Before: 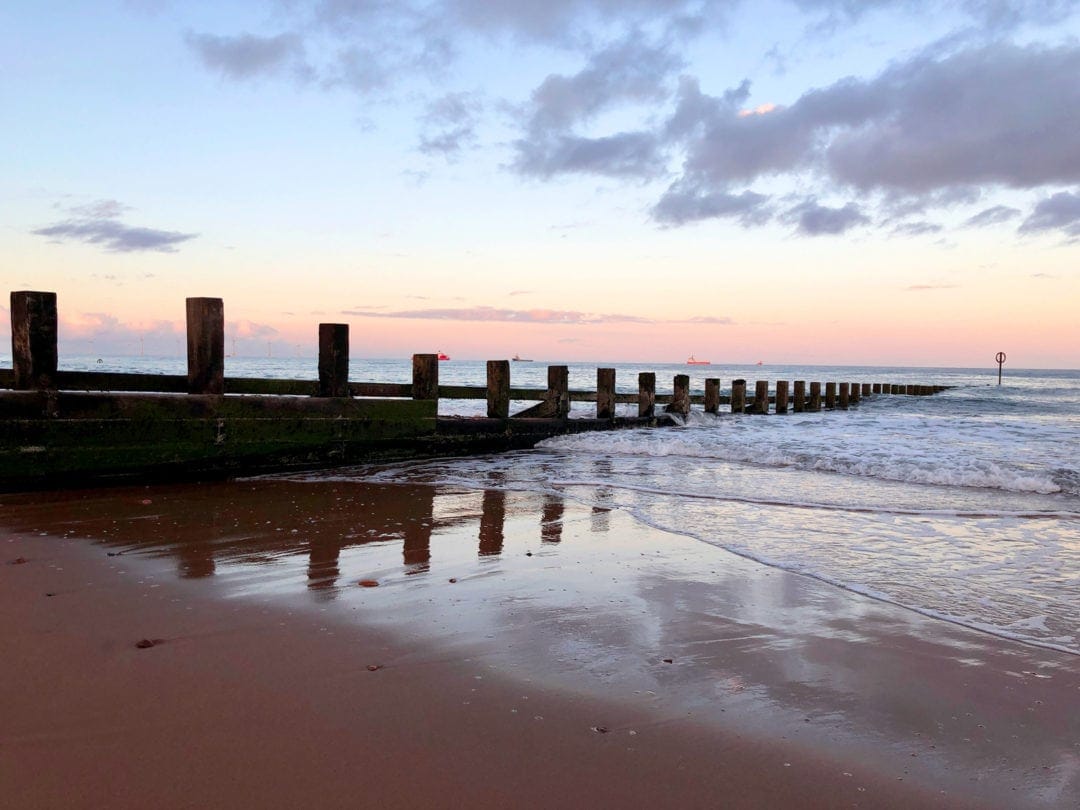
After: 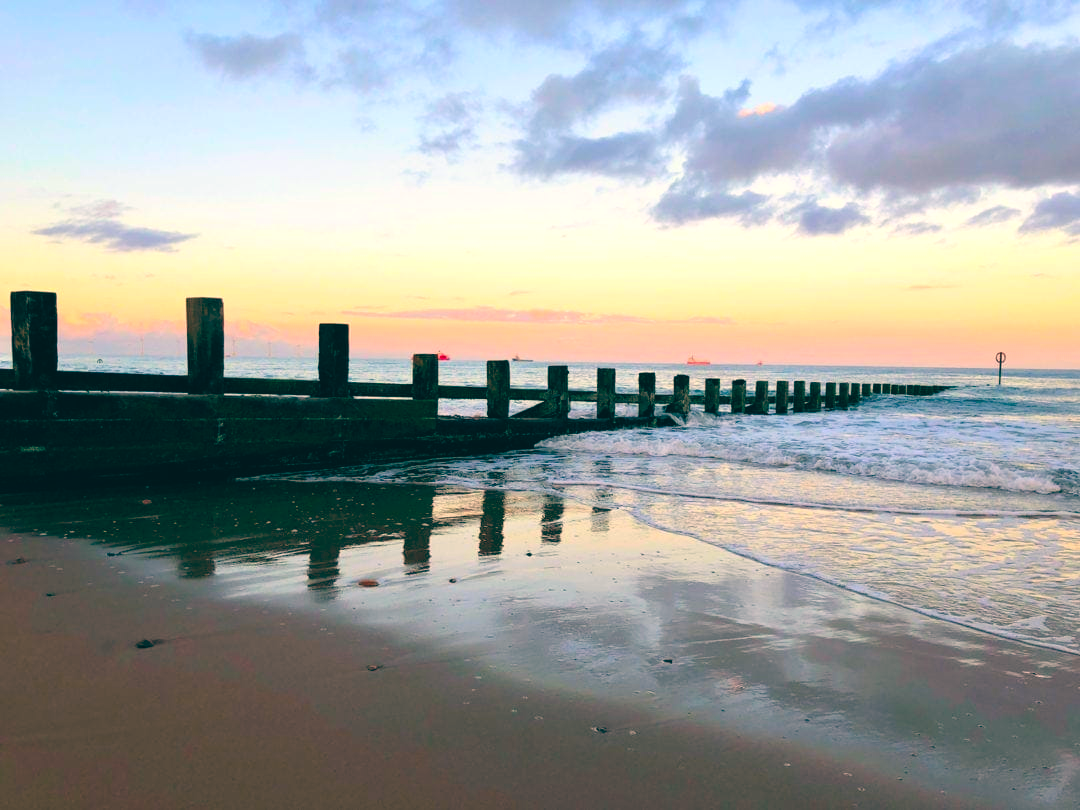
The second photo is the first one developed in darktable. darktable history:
contrast brightness saturation: brightness 0.09, saturation 0.19
levels: levels [0.016, 0.492, 0.969]
color balance rgb: linear chroma grading › global chroma 10%, perceptual saturation grading › global saturation 30%, global vibrance 10%
exposure: exposure -0.048 EV, compensate highlight preservation false
color balance: lift [1.005, 0.99, 1.007, 1.01], gamma [1, 0.979, 1.011, 1.021], gain [0.923, 1.098, 1.025, 0.902], input saturation 90.45%, contrast 7.73%, output saturation 105.91%
